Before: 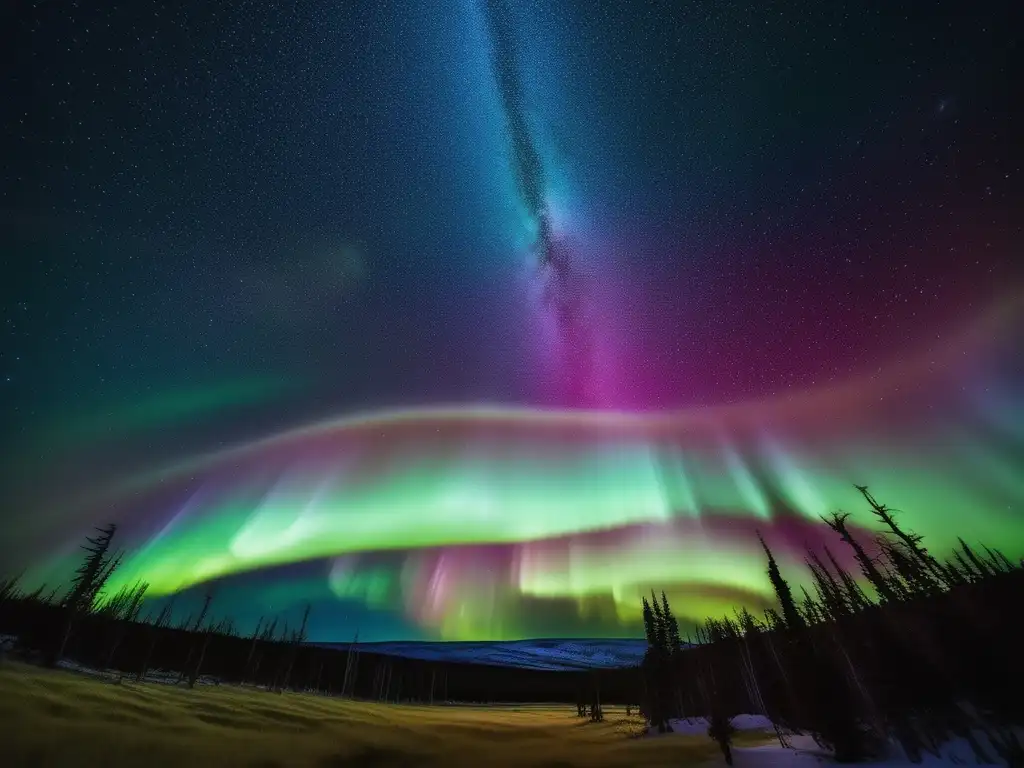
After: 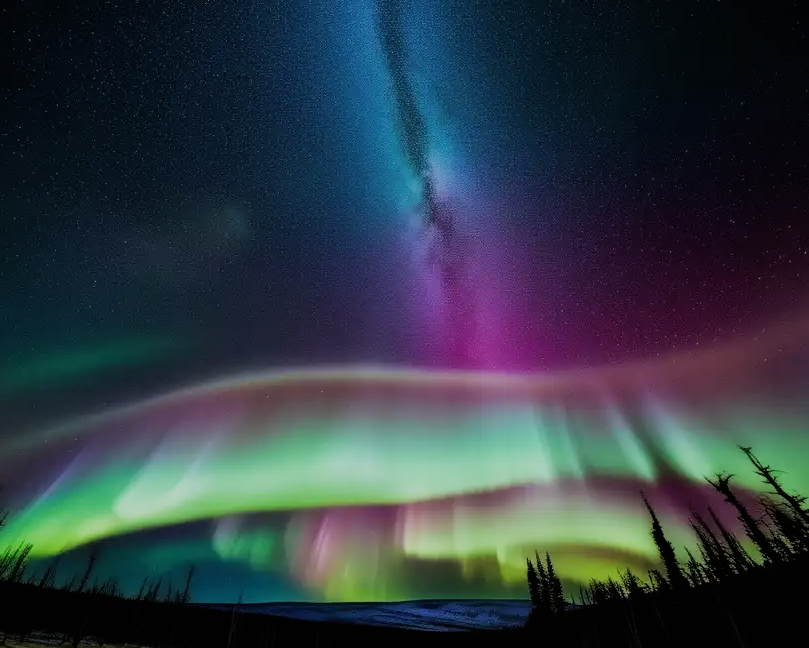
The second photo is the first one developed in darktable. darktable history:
color balance rgb: power › luminance -3.777%, power › hue 145.3°, perceptual saturation grading › global saturation 0.607%, saturation formula JzAzBz (2021)
crop: left 11.349%, top 5.128%, right 9.603%, bottom 10.458%
filmic rgb: black relative exposure -7.65 EV, white relative exposure 4.56 EV, threshold 3.04 EV, hardness 3.61, contrast 1.05, enable highlight reconstruction true
